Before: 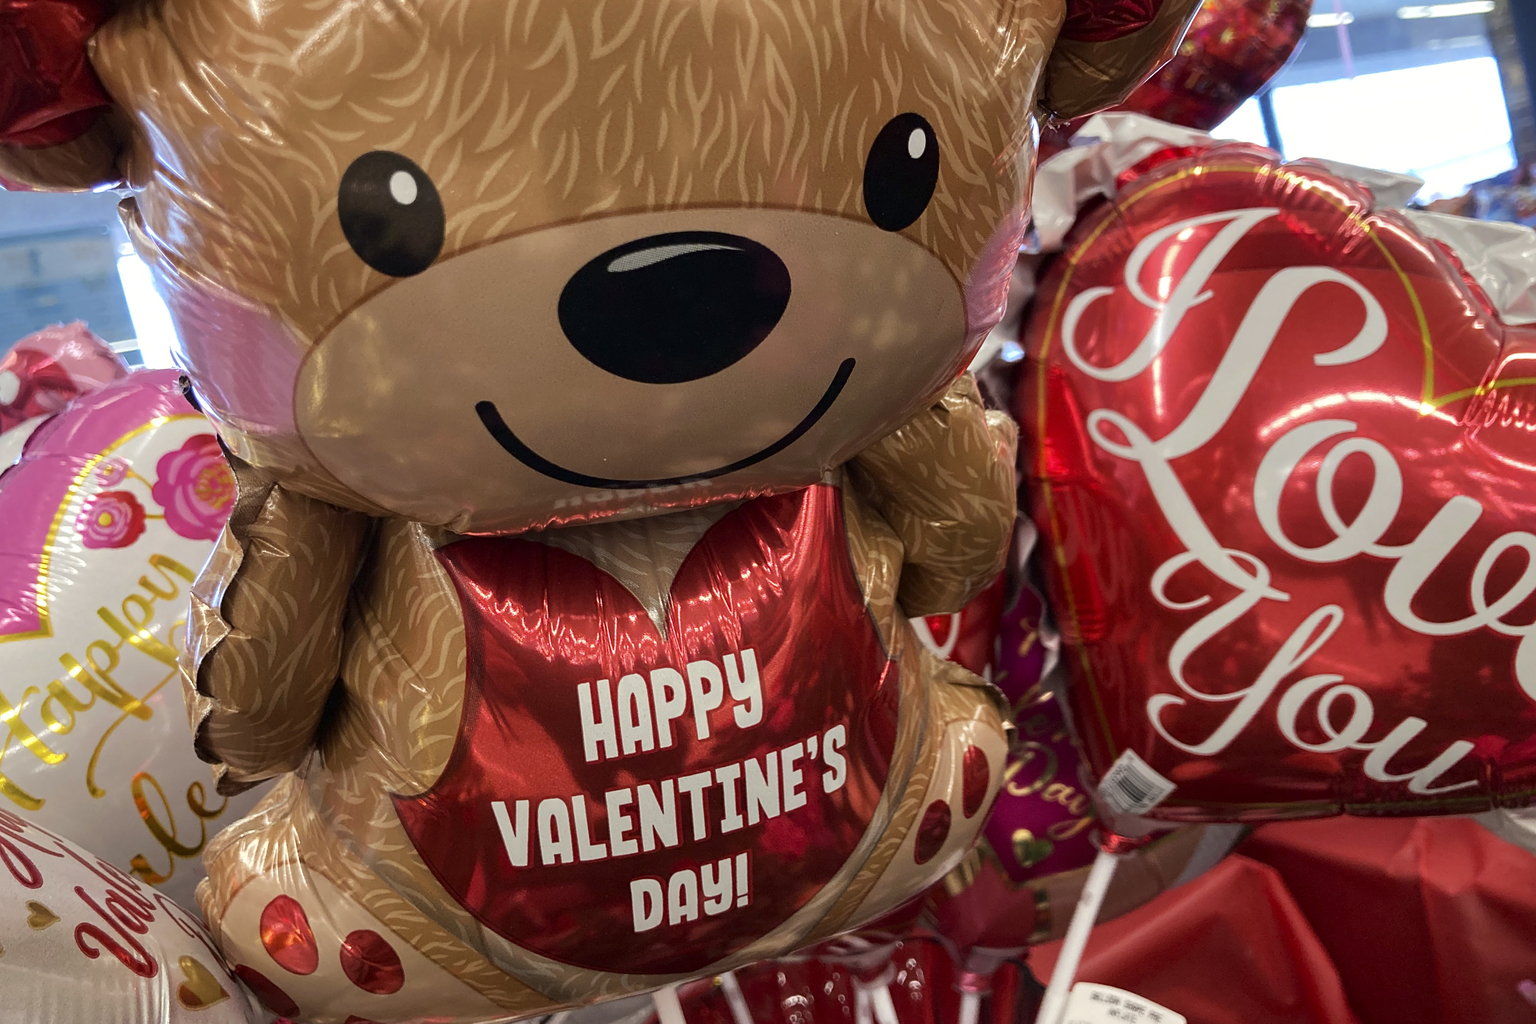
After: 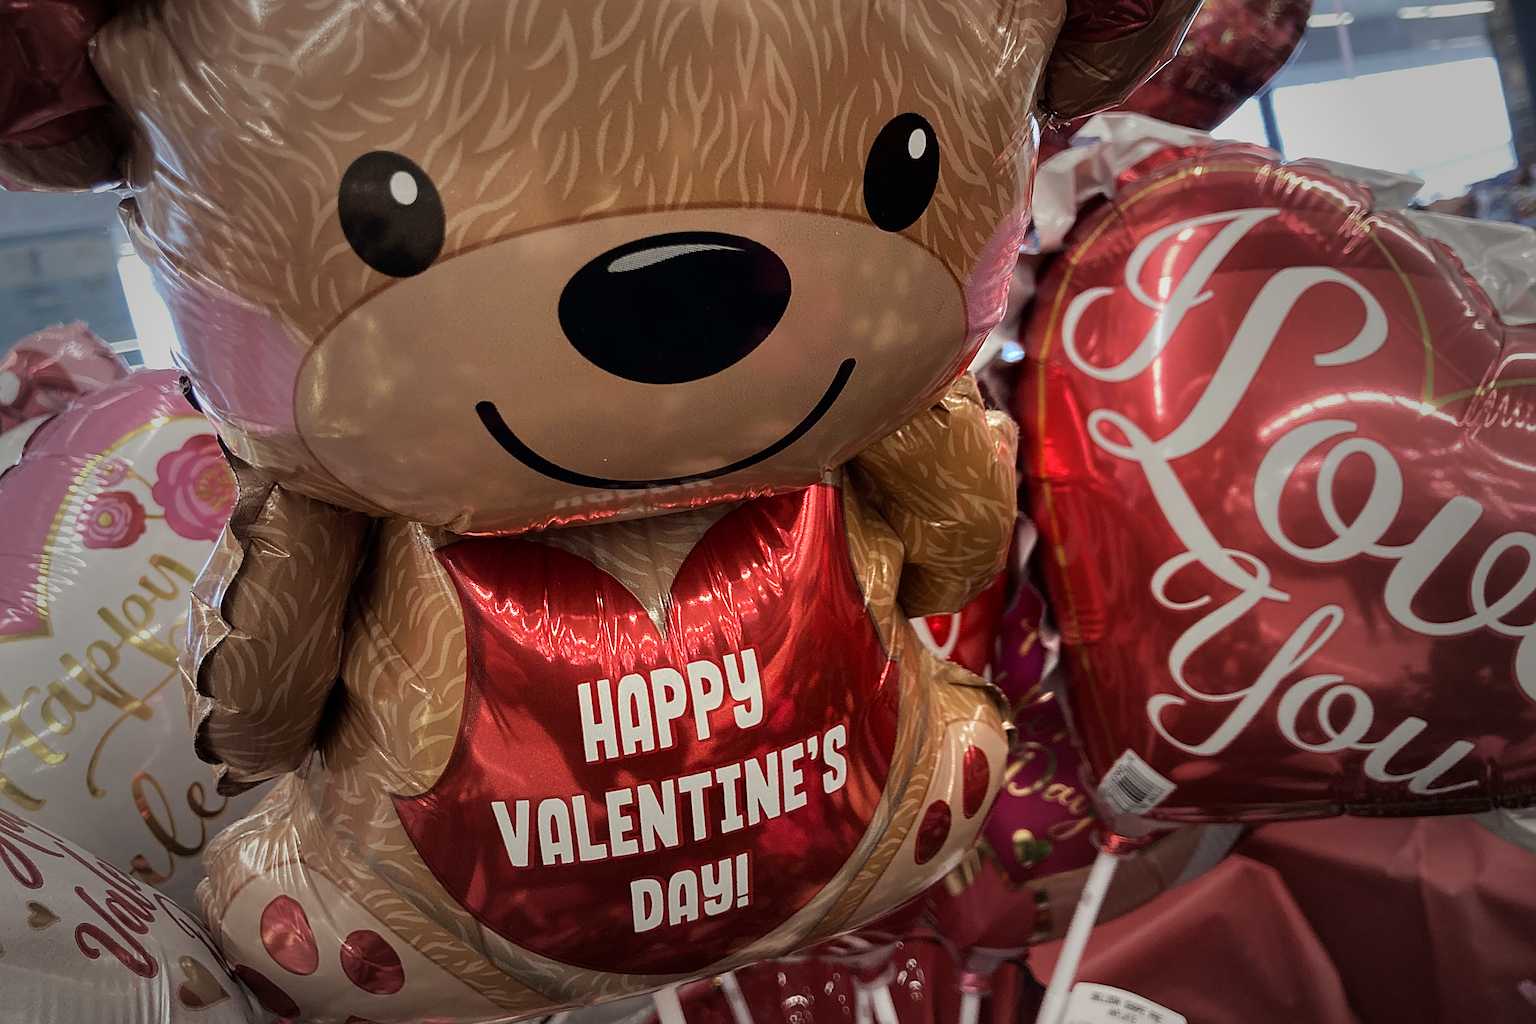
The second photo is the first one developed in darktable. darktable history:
sharpen: amount 0.494
vignetting: fall-off start 33.53%, fall-off radius 64.71%, width/height ratio 0.955
